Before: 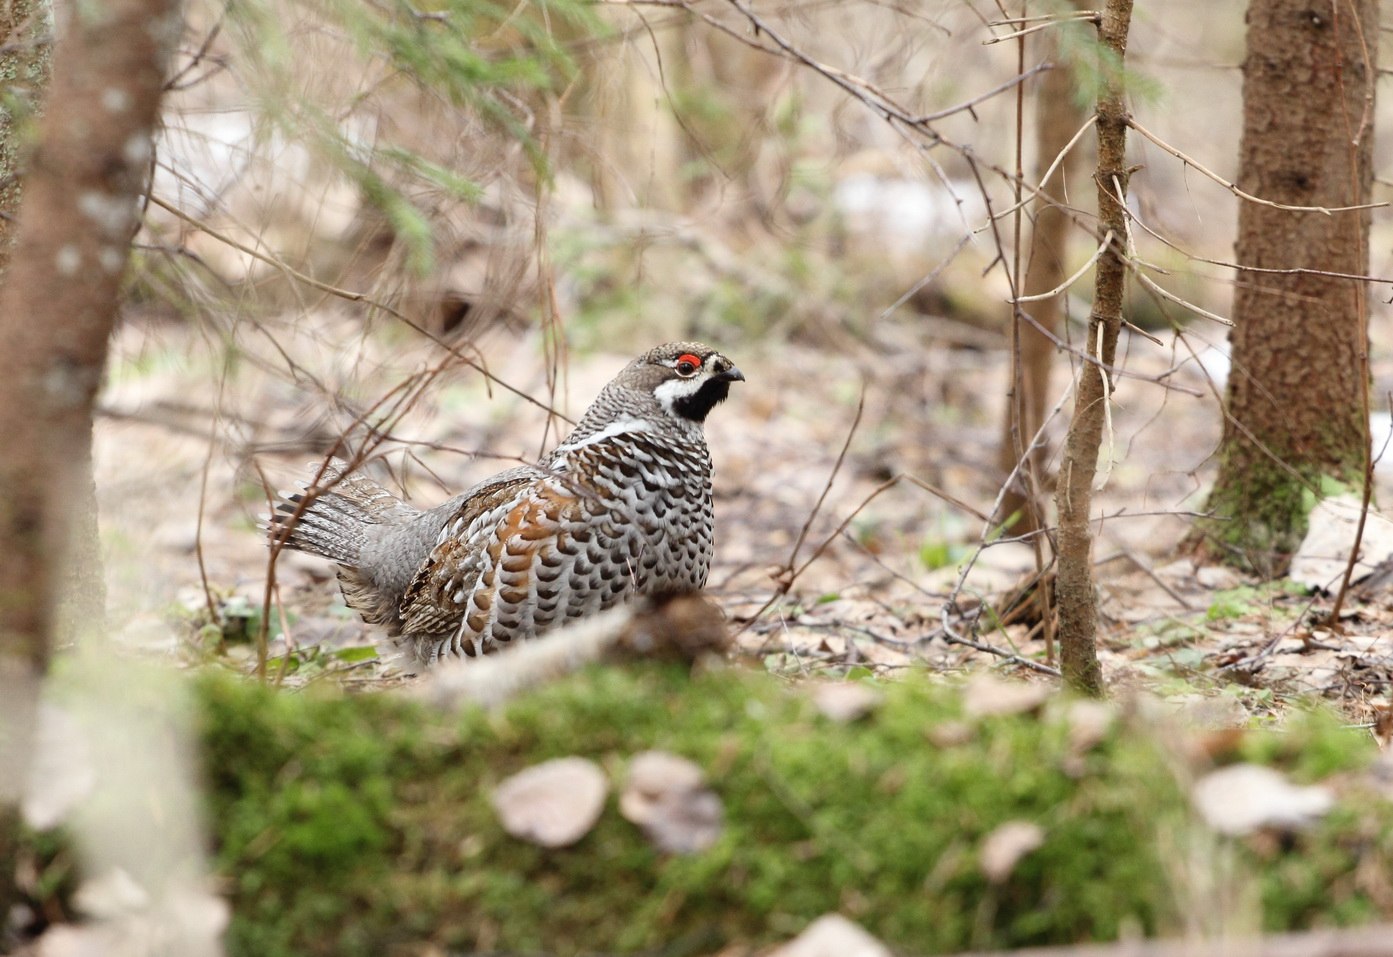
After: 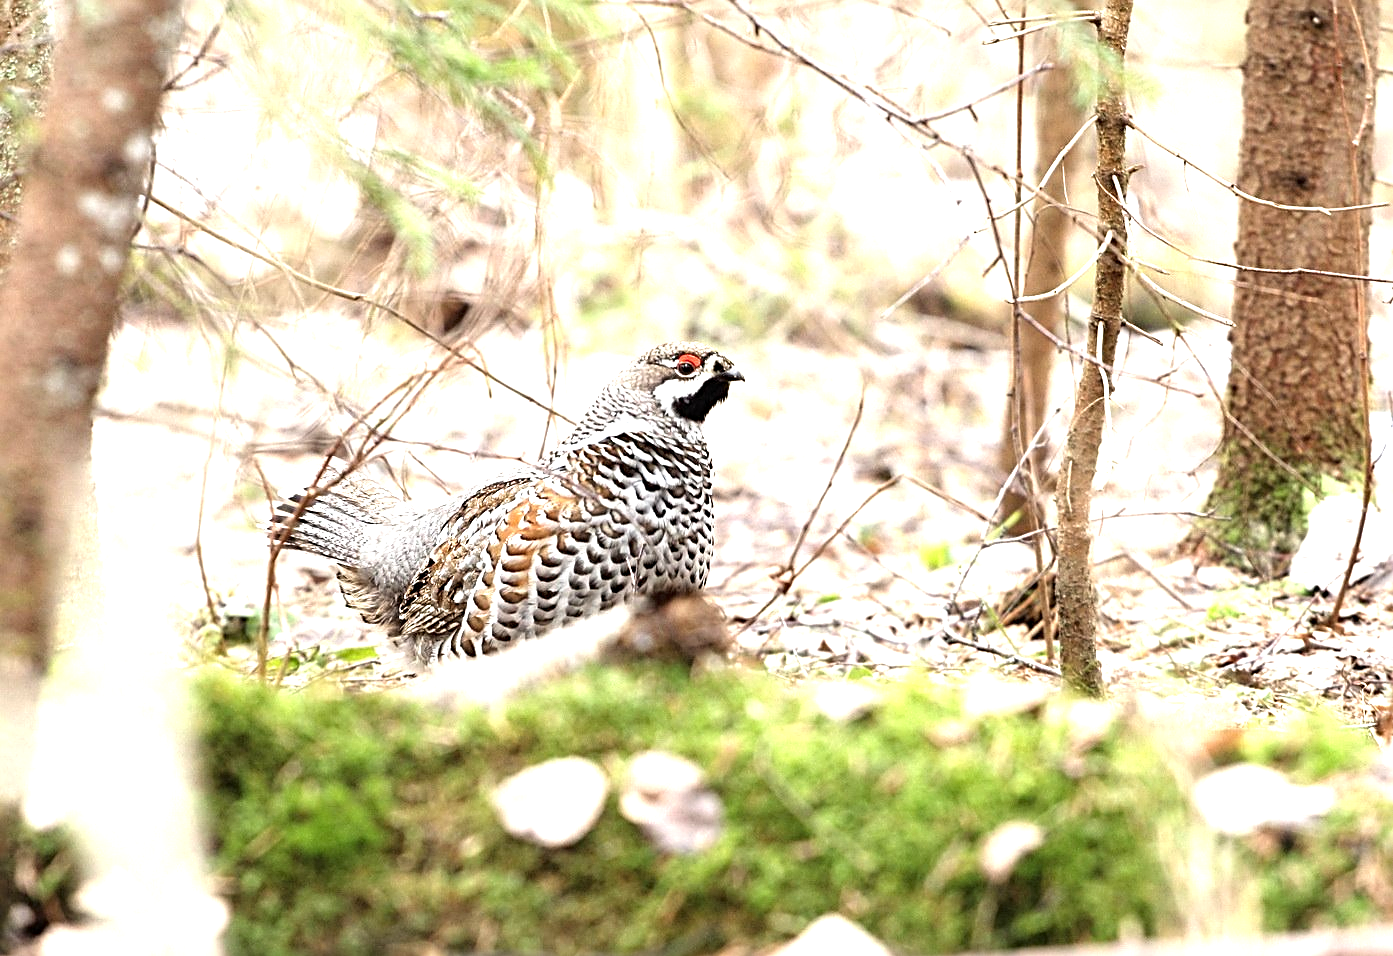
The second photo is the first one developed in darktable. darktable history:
sharpen: radius 2.661, amount 0.654
tone equalizer: -8 EV -0.749 EV, -7 EV -0.713 EV, -6 EV -0.578 EV, -5 EV -0.376 EV, -3 EV 0.398 EV, -2 EV 0.6 EV, -1 EV 0.675 EV, +0 EV 0.767 EV
crop: bottom 0.052%
exposure: black level correction 0.001, exposure 0.5 EV, compensate highlight preservation false
